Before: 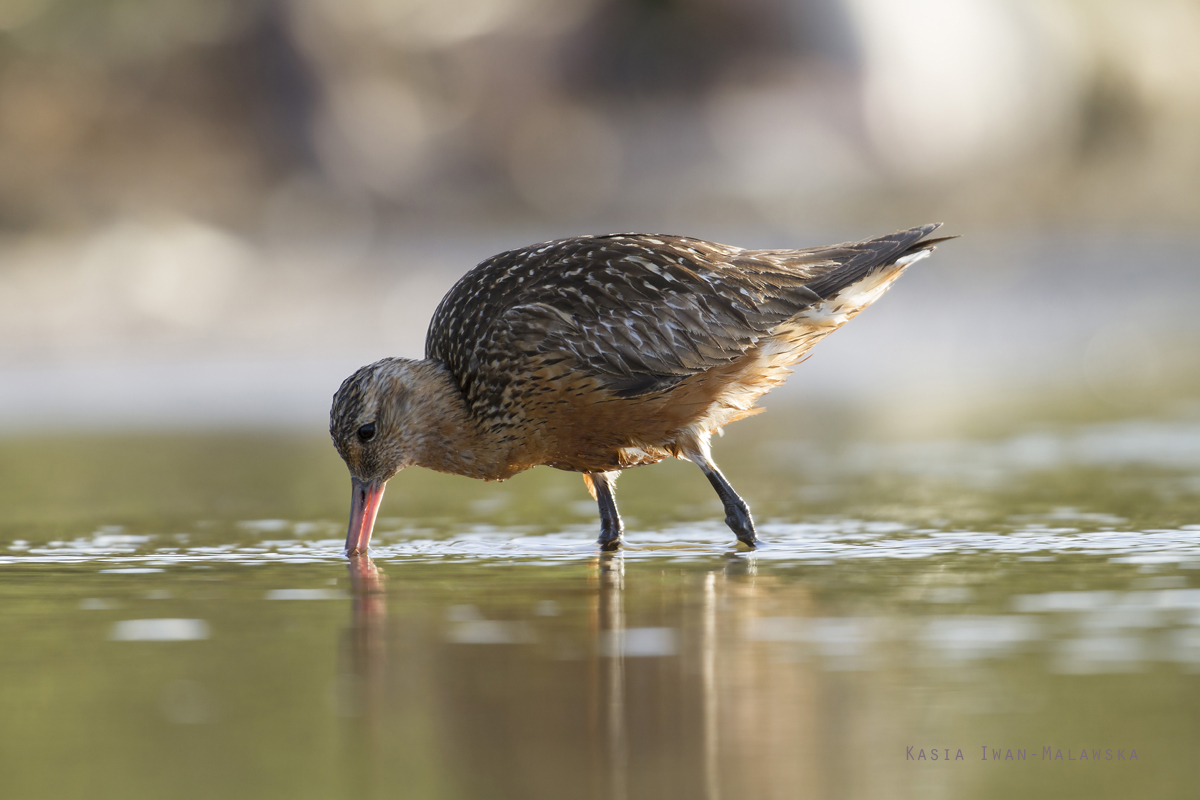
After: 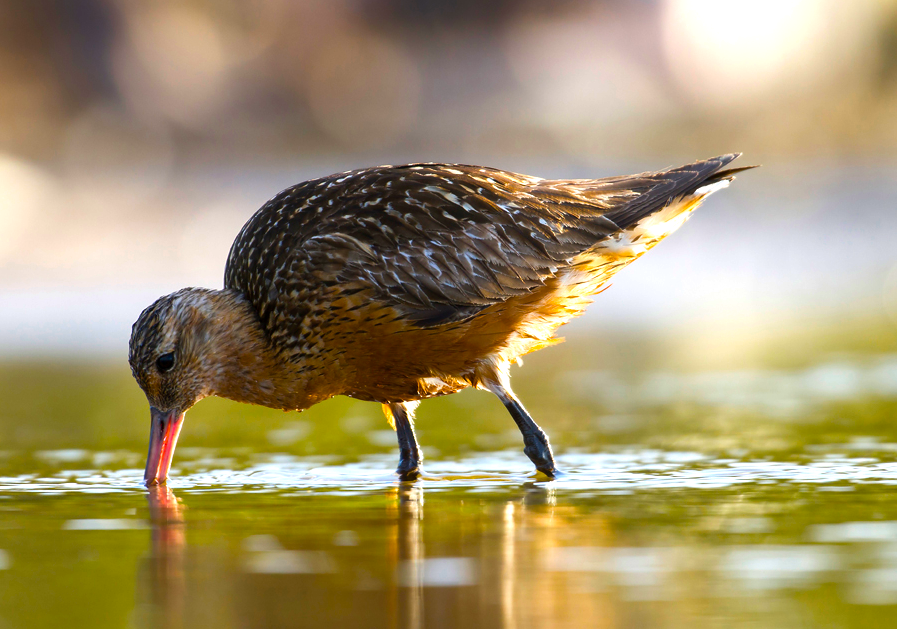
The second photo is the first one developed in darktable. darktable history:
crop: left 16.783%, top 8.754%, right 8.45%, bottom 12.516%
color balance rgb: shadows lift › luminance -10.053%, shadows lift › chroma 0.741%, shadows lift › hue 112.83°, power › hue 62.18°, linear chroma grading › global chroma 14.976%, perceptual saturation grading › global saturation 19.701%, perceptual brilliance grading › global brilliance 15.828%, perceptual brilliance grading › shadows -34.435%, global vibrance 44.91%
